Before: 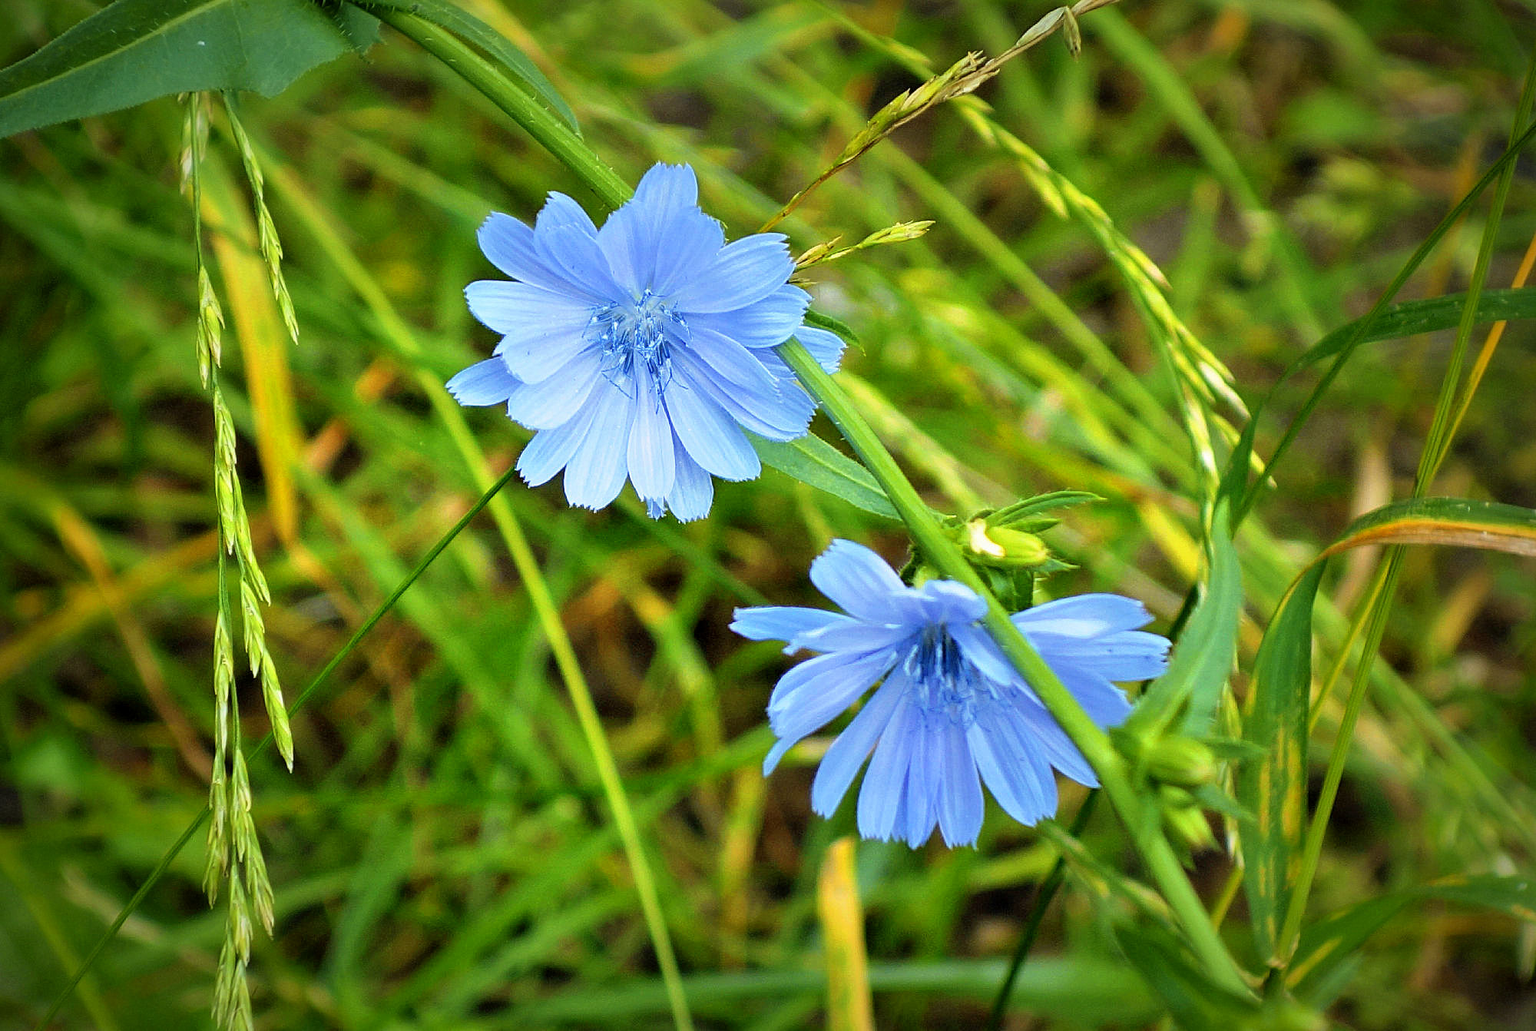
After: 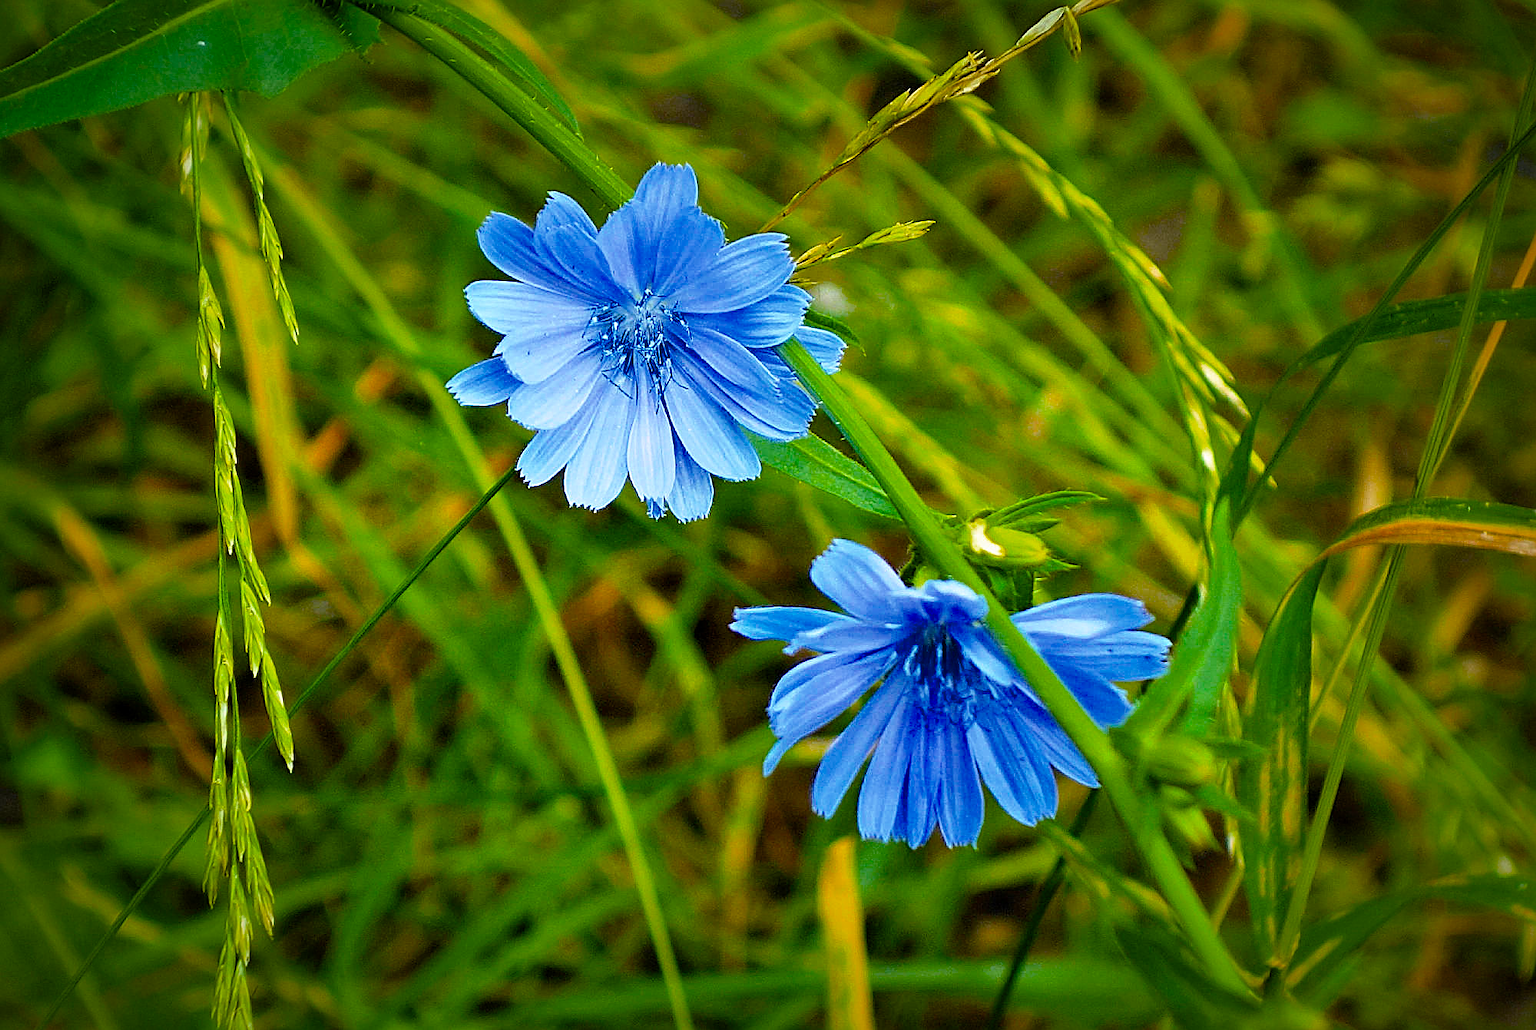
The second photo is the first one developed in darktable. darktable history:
color balance rgb: highlights gain › chroma 0.159%, highlights gain › hue 331.73°, perceptual saturation grading › global saturation 30.02%, global vibrance 10.328%, saturation formula JzAzBz (2021)
sharpen: on, module defaults
